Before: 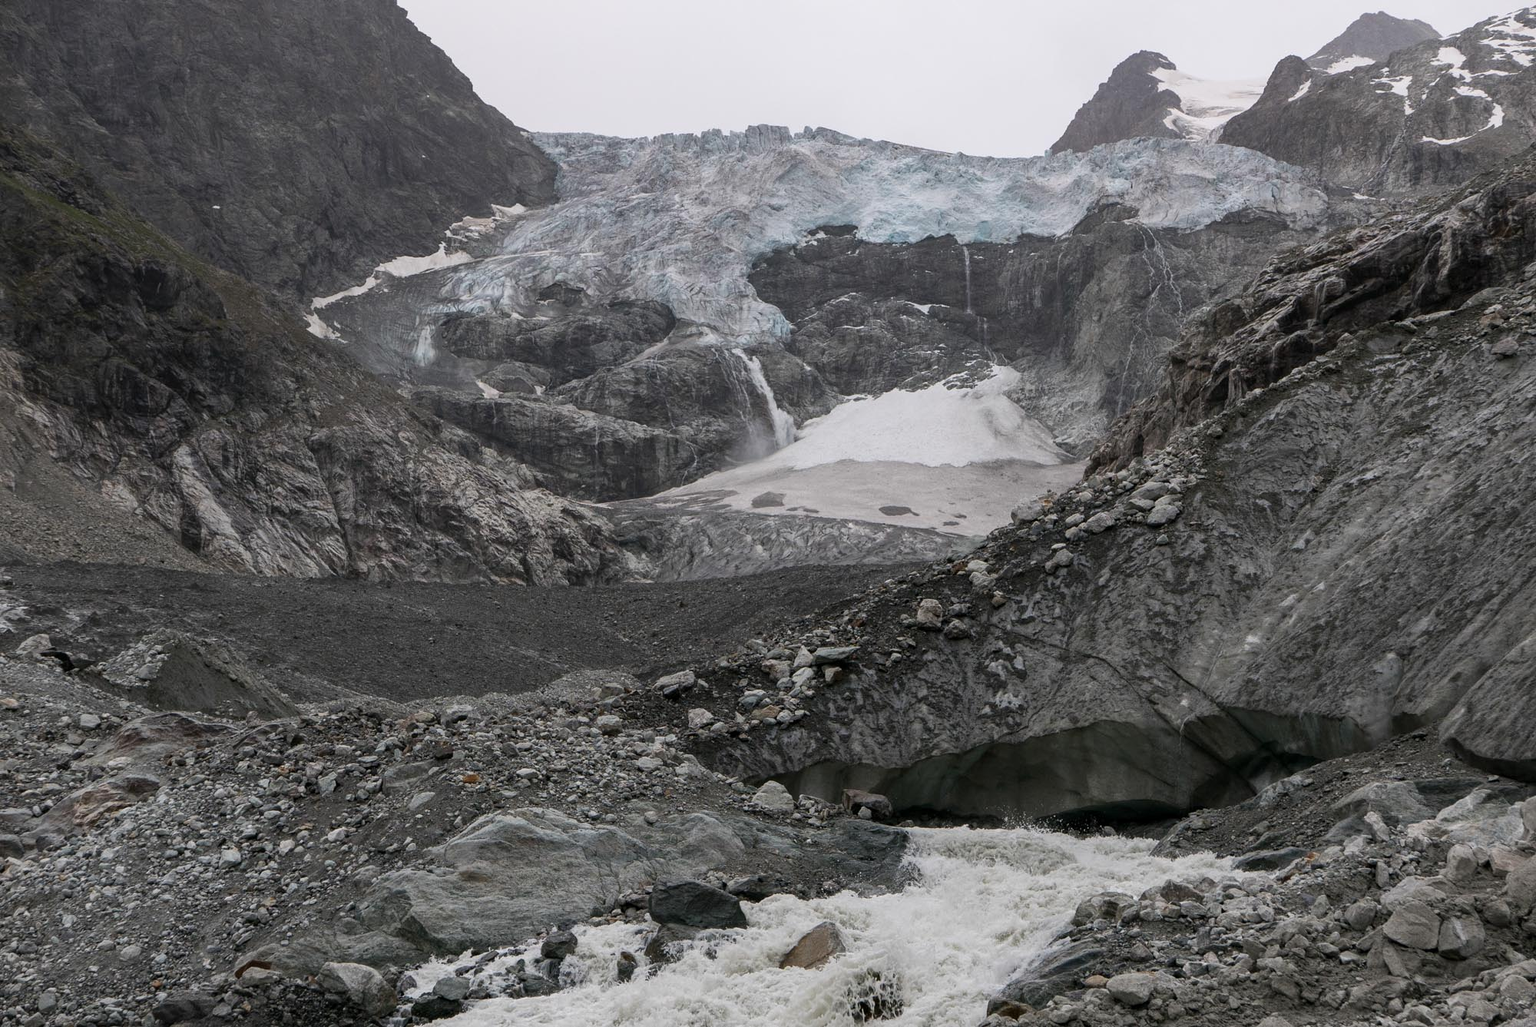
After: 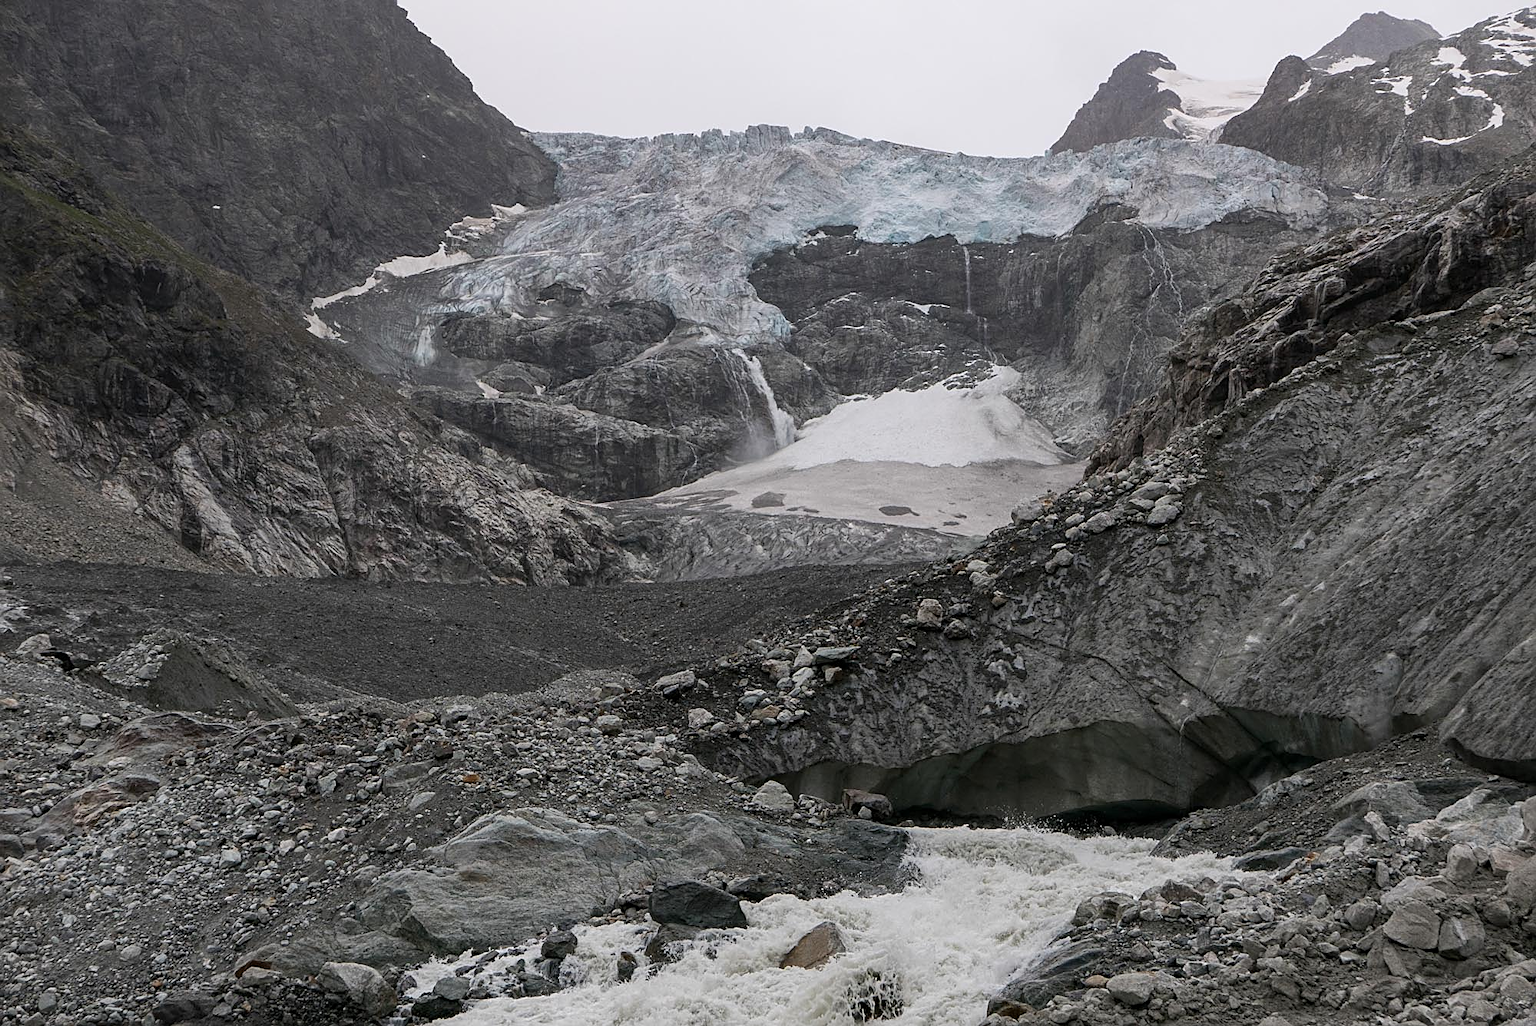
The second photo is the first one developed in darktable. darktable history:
sharpen: on, module defaults
rotate and perspective: automatic cropping original format, crop left 0, crop top 0
